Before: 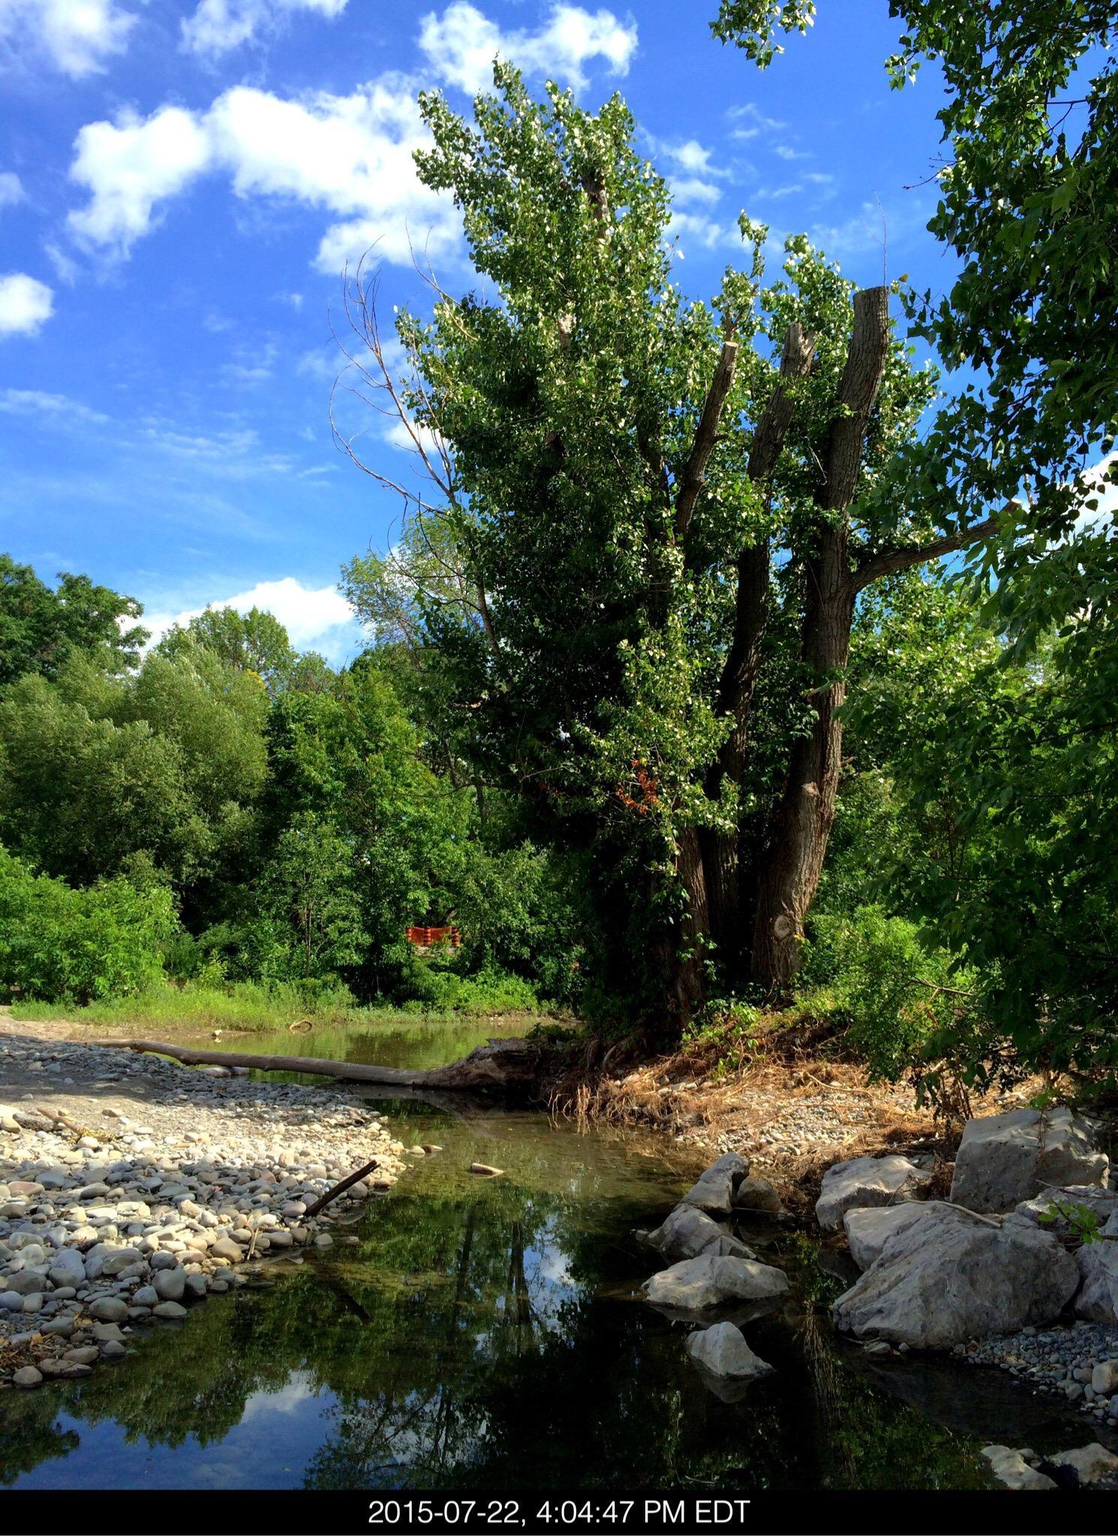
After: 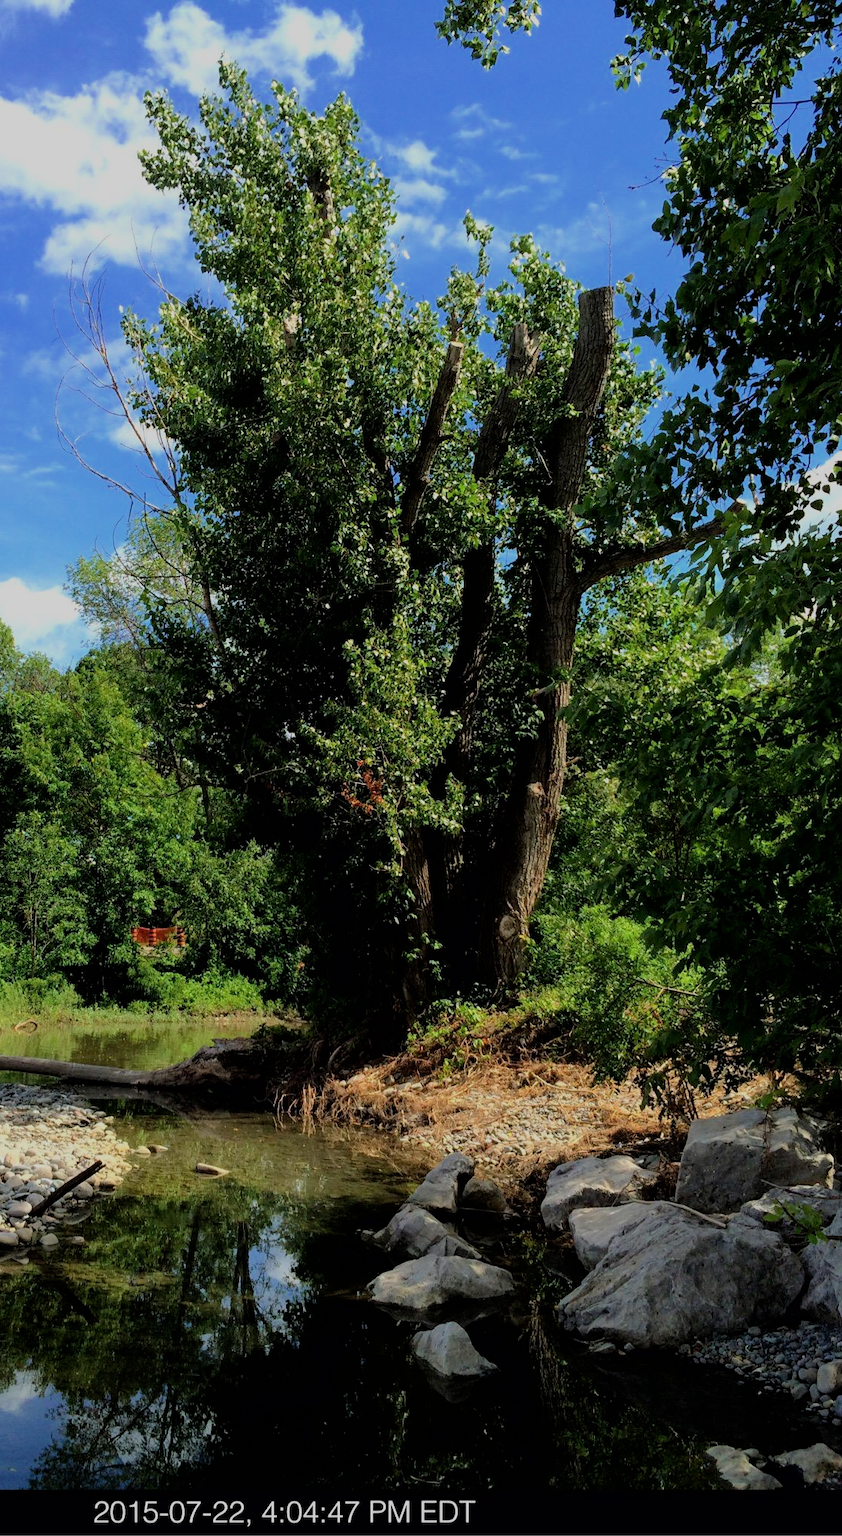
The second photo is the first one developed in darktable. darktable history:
vignetting: fall-off start 116.67%, fall-off radius 59.26%, brightness -0.31, saturation -0.056
crop and rotate: left 24.6%
filmic rgb: black relative exposure -7.15 EV, white relative exposure 5.36 EV, hardness 3.02, color science v6 (2022)
